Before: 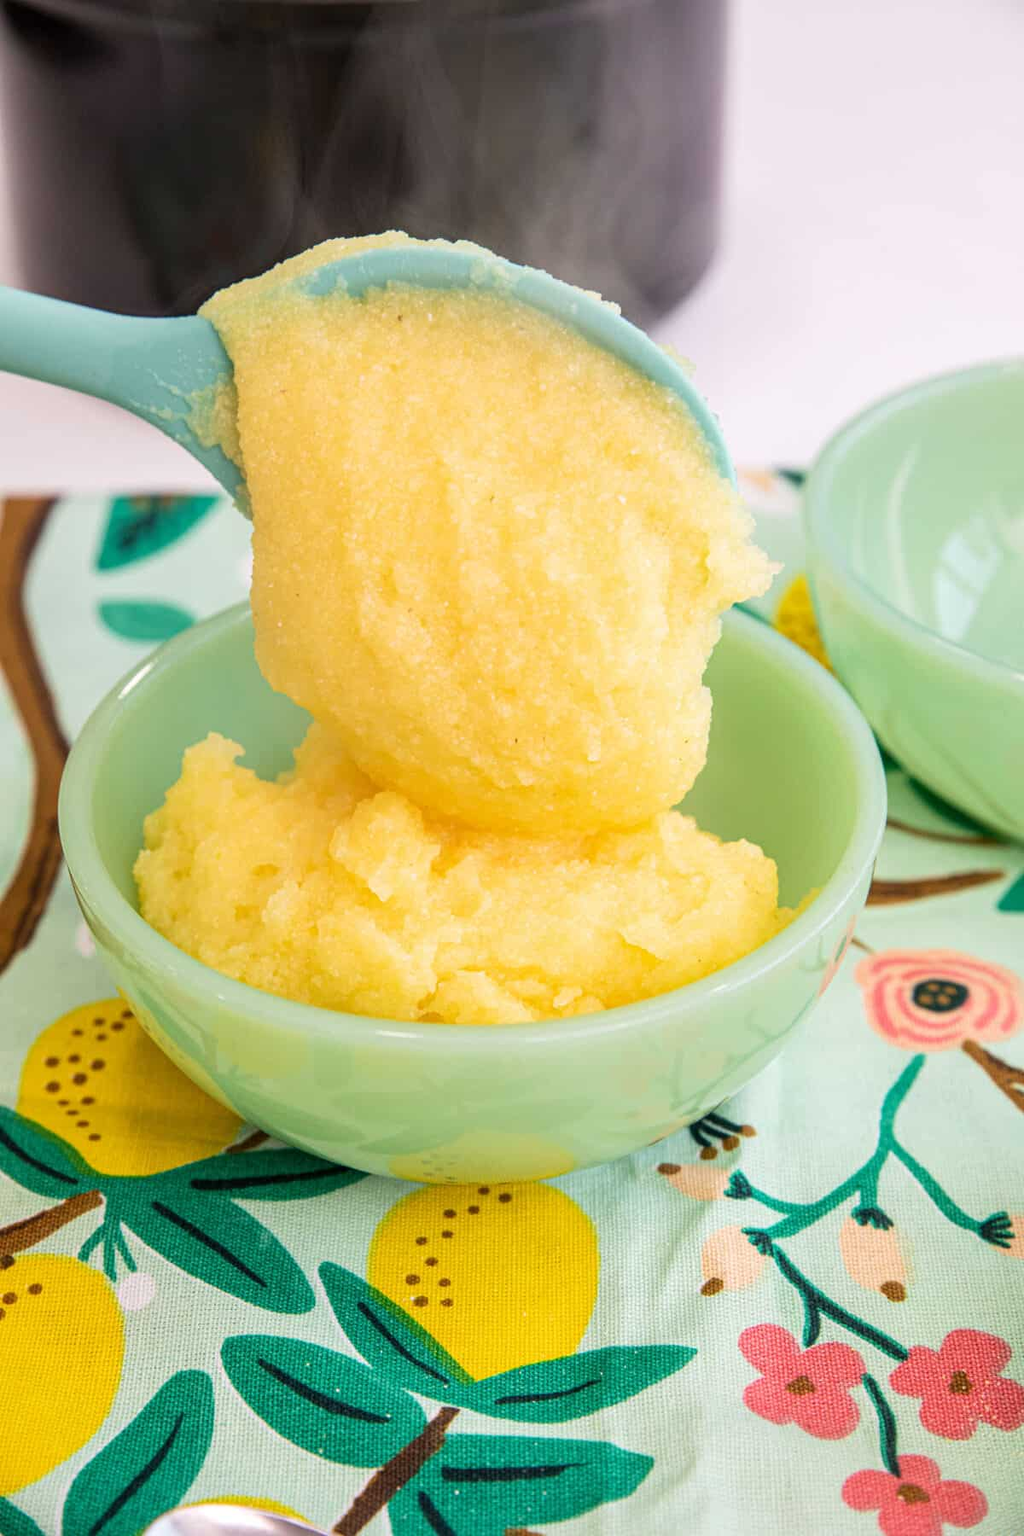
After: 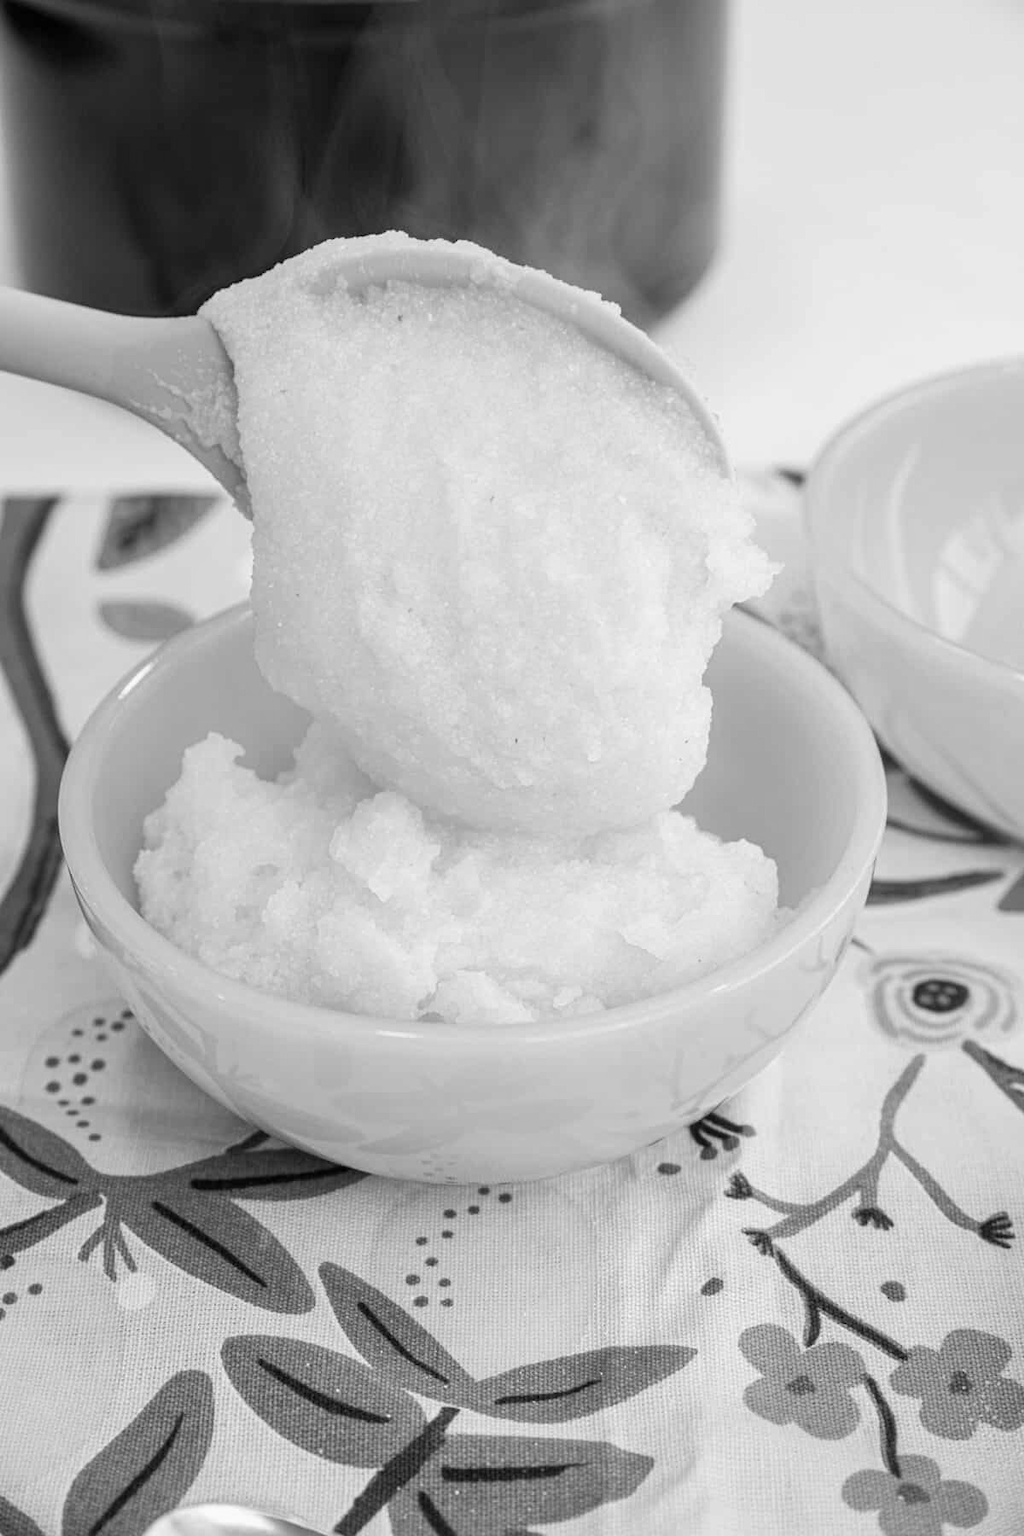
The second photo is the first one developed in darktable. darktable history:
contrast brightness saturation: saturation -0.04
monochrome: a 32, b 64, size 2.3
